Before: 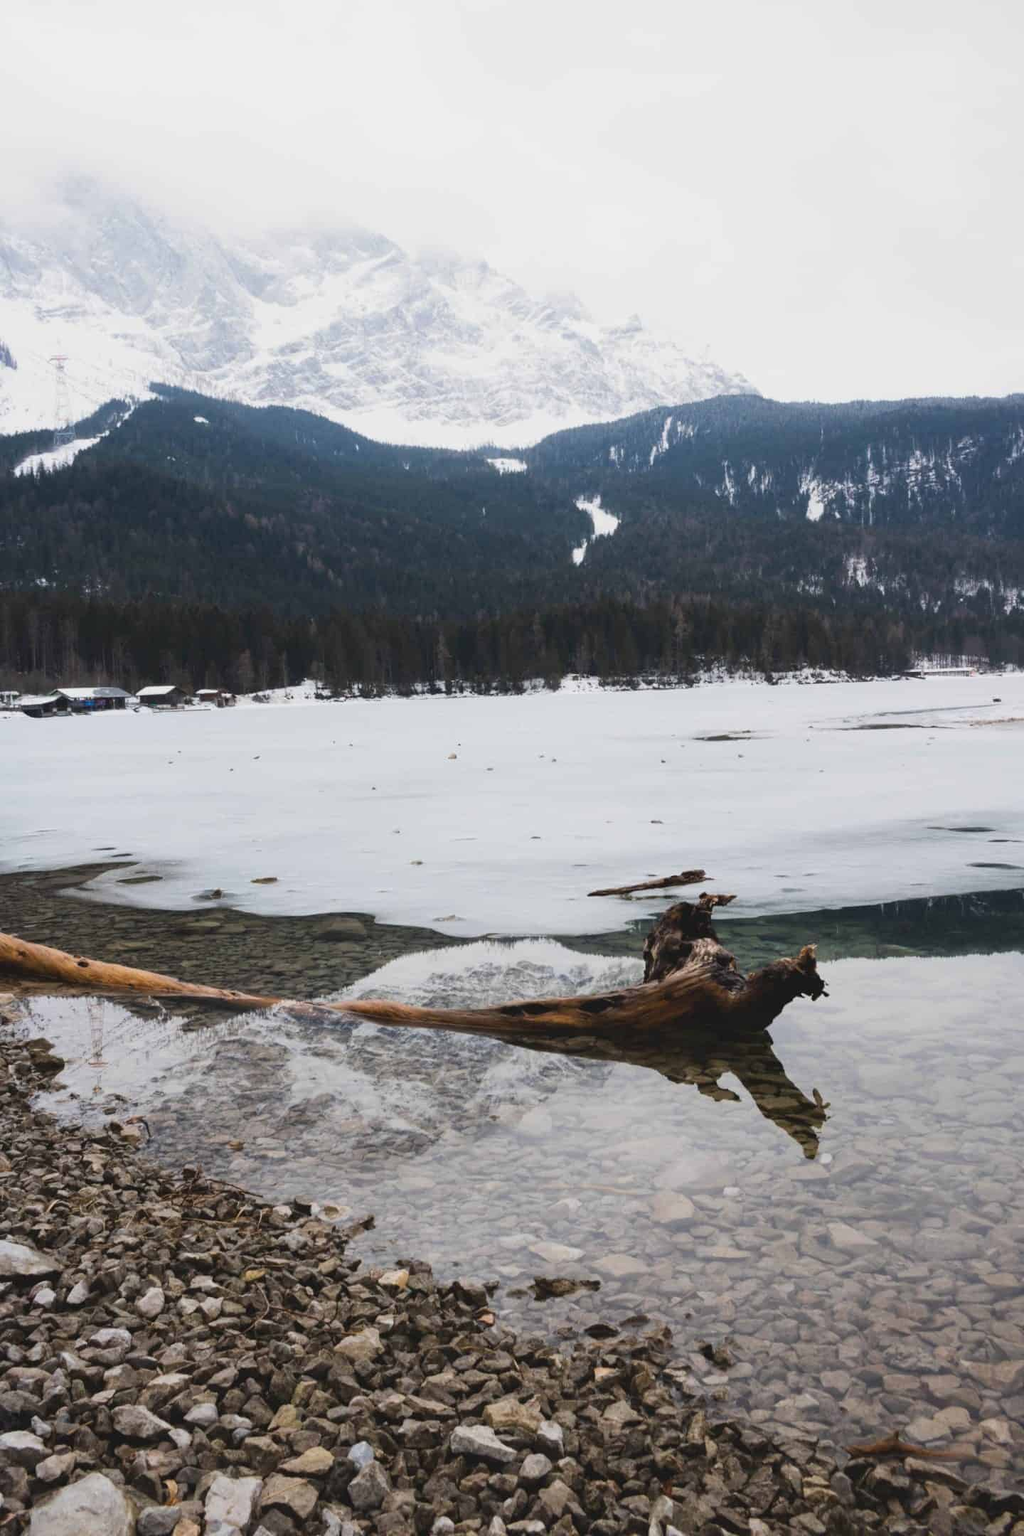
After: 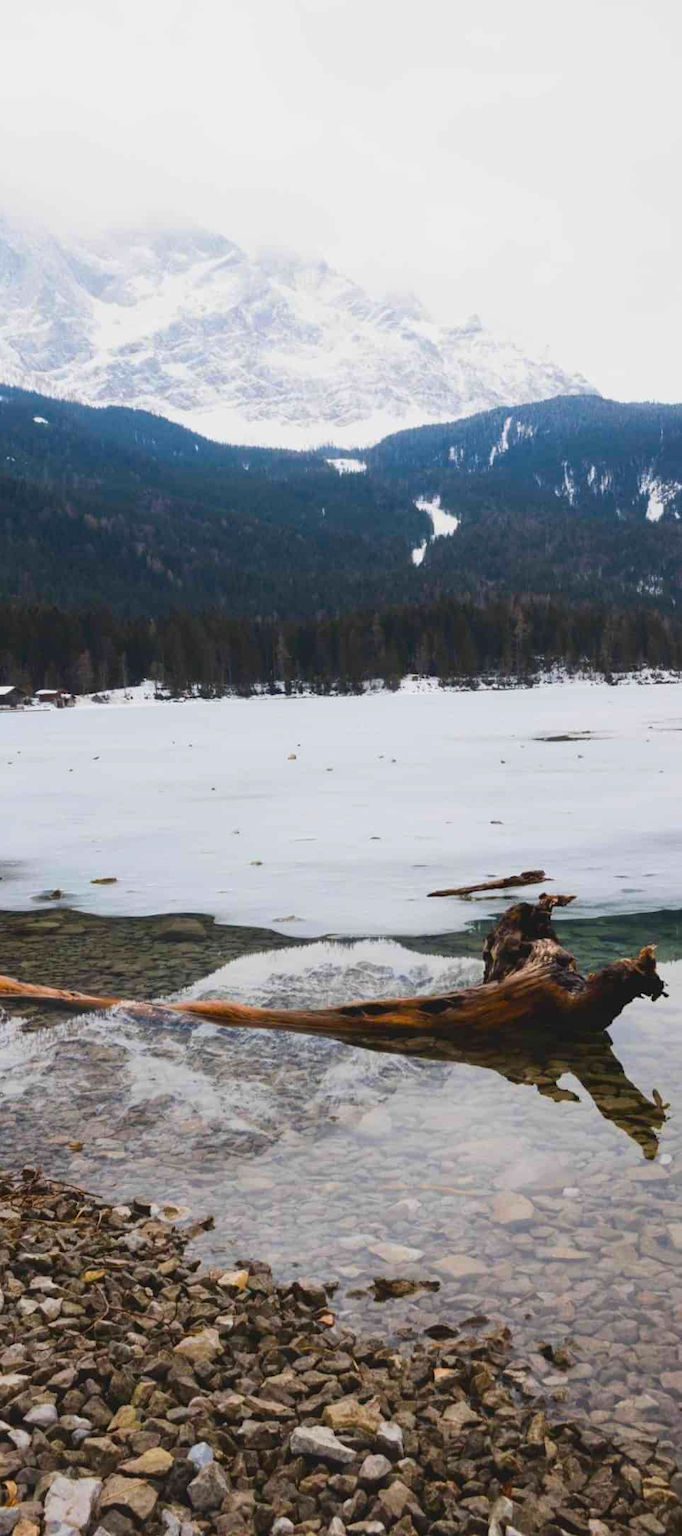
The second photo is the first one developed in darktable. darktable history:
crop and rotate: left 15.754%, right 17.579%
contrast brightness saturation: saturation 0.5
